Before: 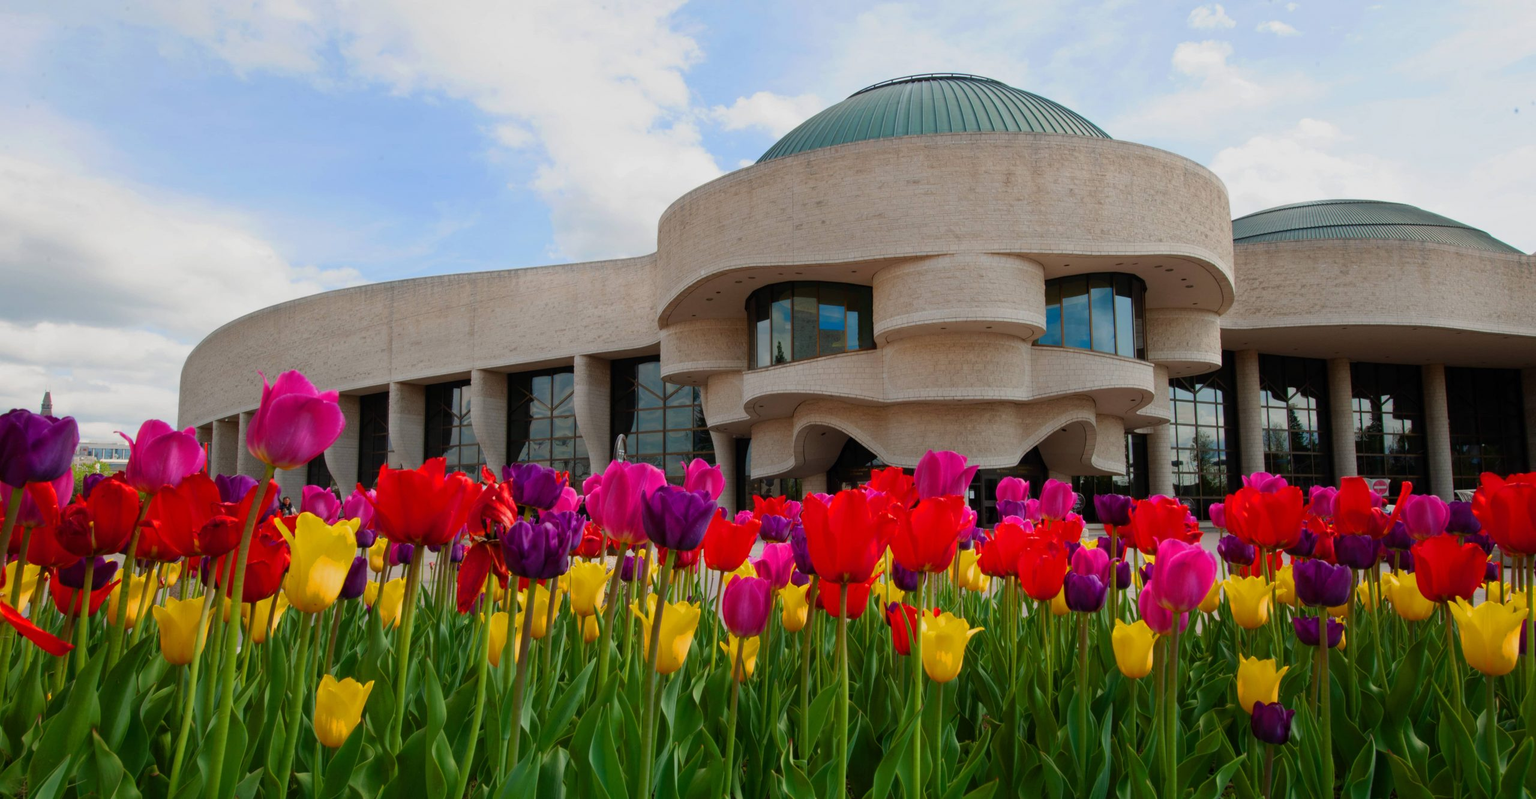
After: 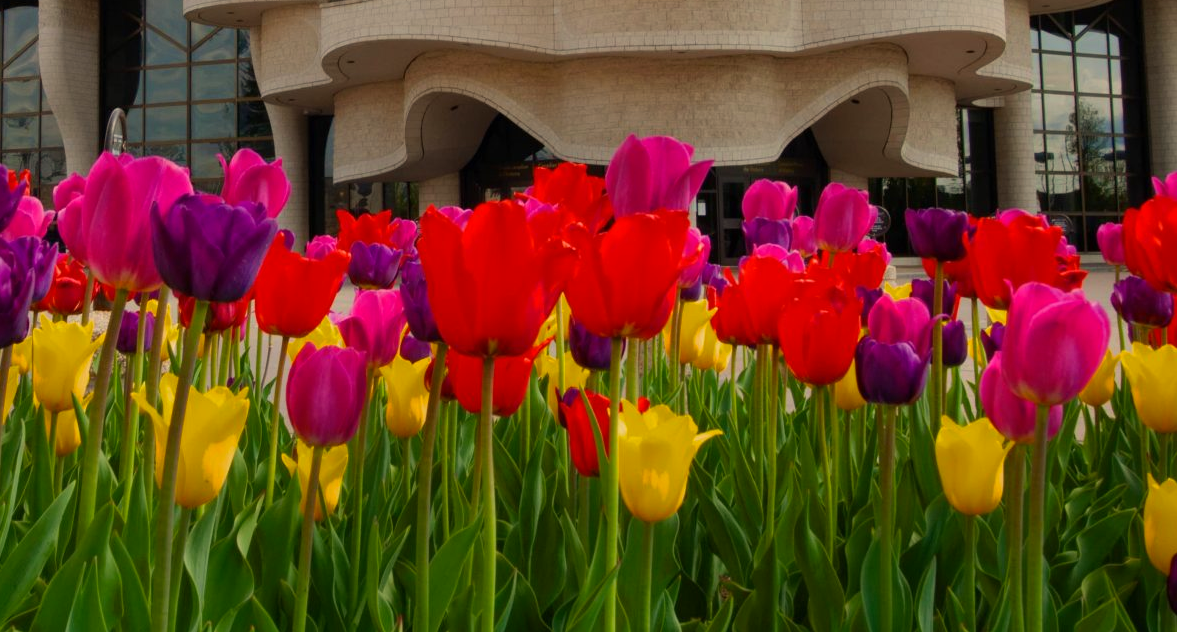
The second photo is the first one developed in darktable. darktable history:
color calibration: illuminant as shot in camera, x 0.358, y 0.373, temperature 4628.91 K
color zones: curves: ch0 [(0, 0.5) (0.143, 0.5) (0.286, 0.5) (0.429, 0.5) (0.571, 0.5) (0.714, 0.476) (0.857, 0.5) (1, 0.5)]; ch2 [(0, 0.5) (0.143, 0.5) (0.286, 0.5) (0.429, 0.5) (0.571, 0.5) (0.714, 0.487) (0.857, 0.5) (1, 0.5)]
crop: left 35.888%, top 46.266%, right 18.115%, bottom 6.213%
tone equalizer: edges refinement/feathering 500, mask exposure compensation -1.57 EV, preserve details no
color correction: highlights a* 2.46, highlights b* 23.25
